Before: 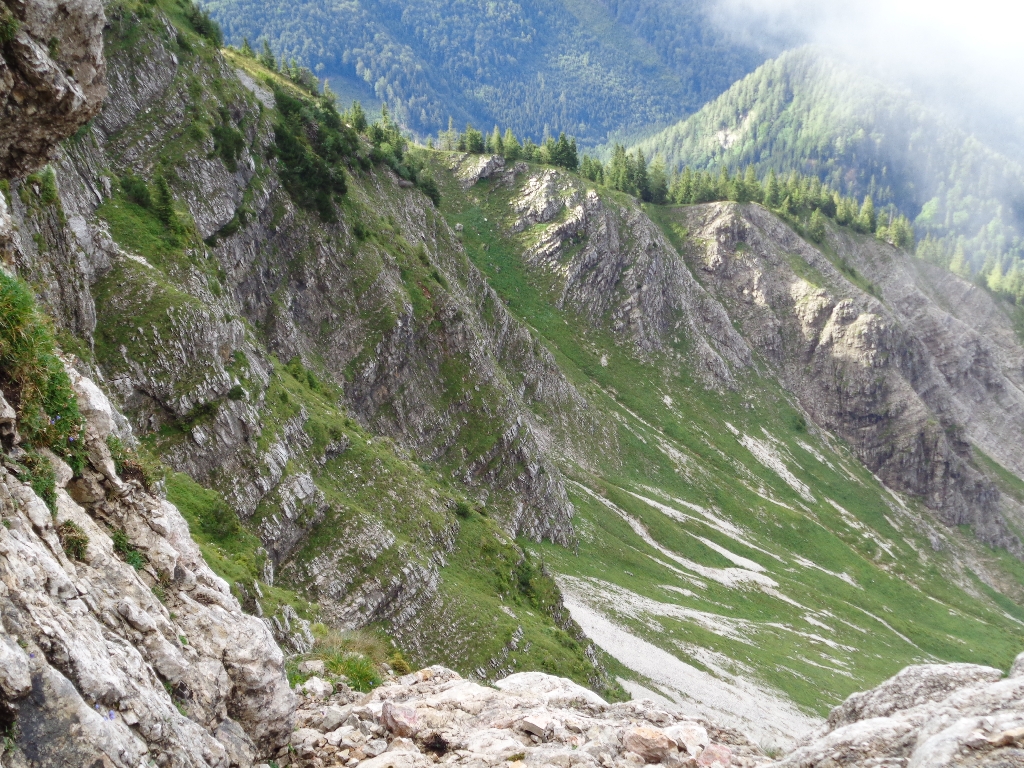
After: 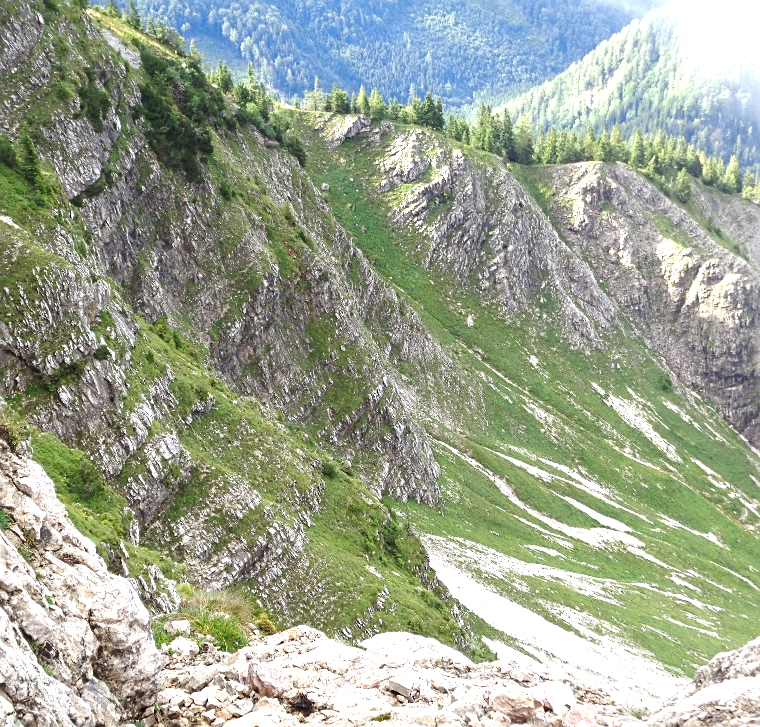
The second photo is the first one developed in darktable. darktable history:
sharpen: on, module defaults
exposure: black level correction 0, exposure 0.697 EV, compensate highlight preservation false
crop and rotate: left 13.152%, top 5.285%, right 12.548%
